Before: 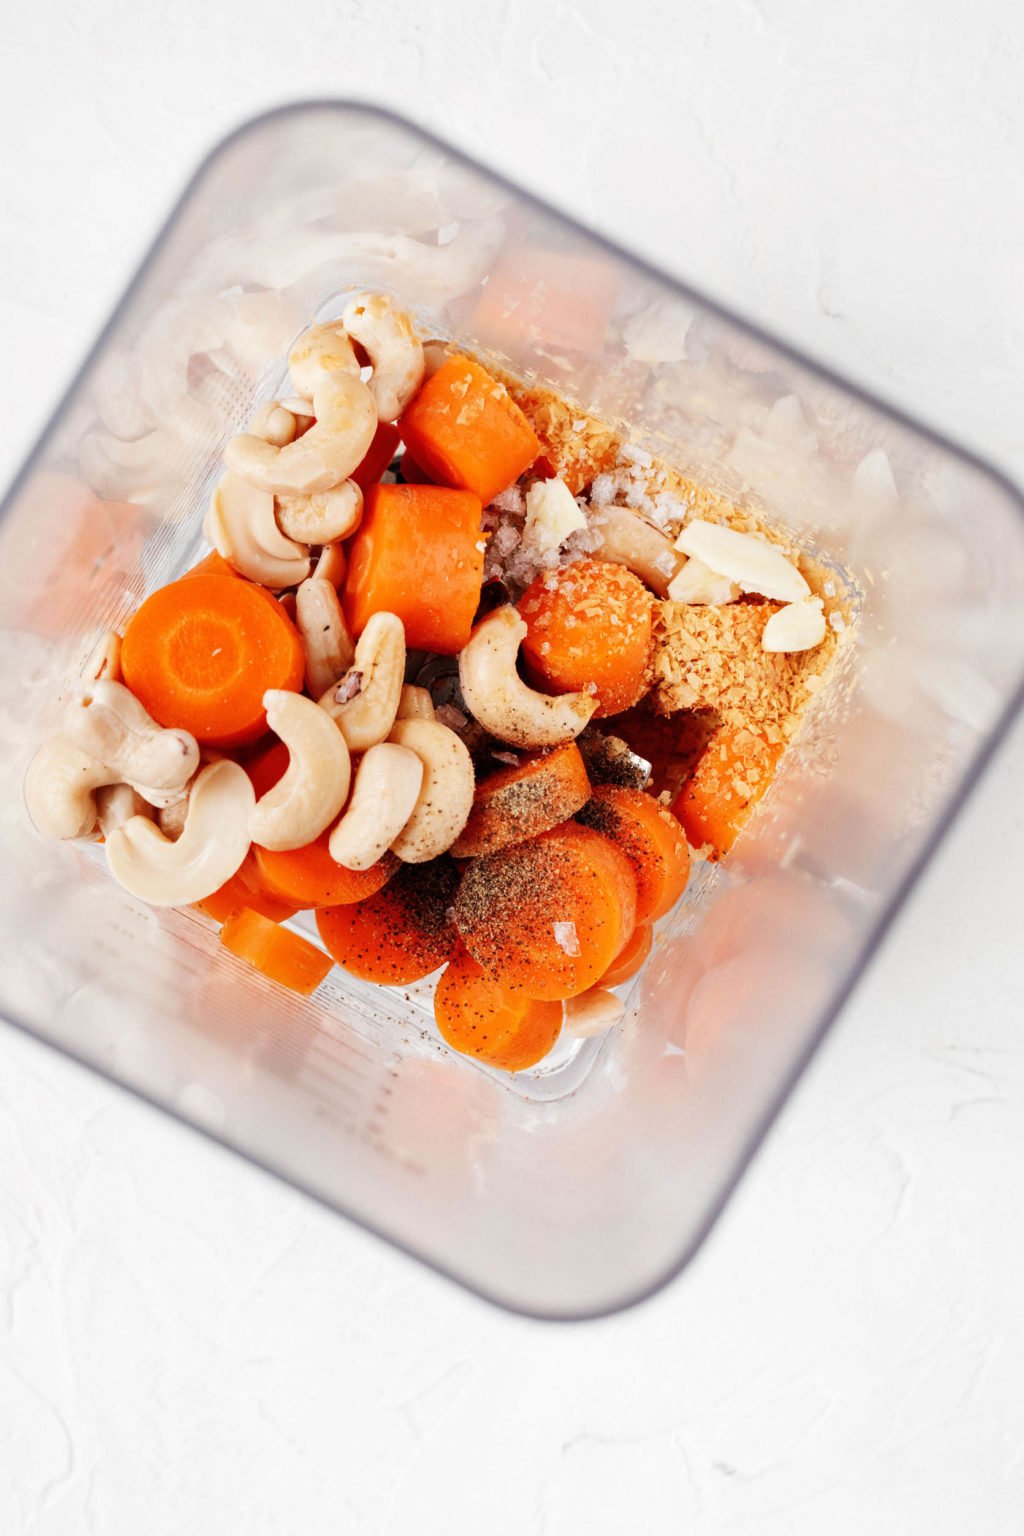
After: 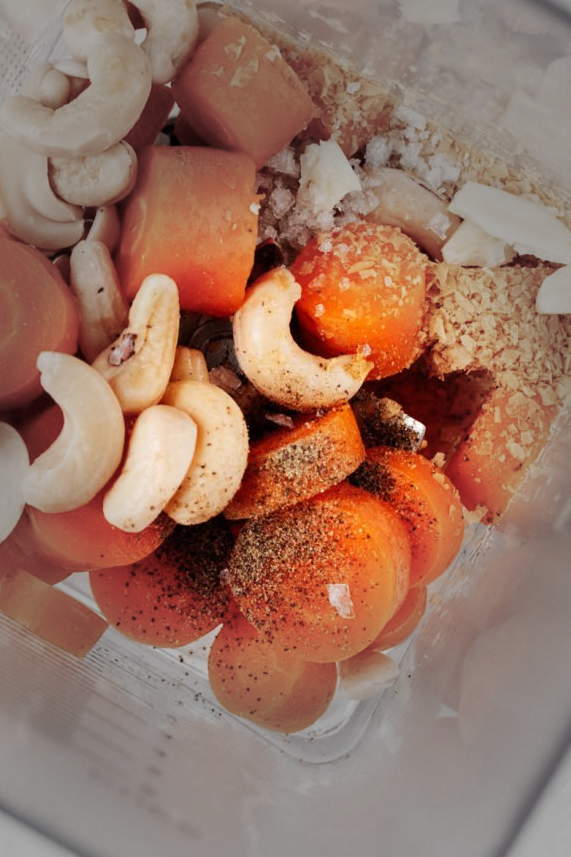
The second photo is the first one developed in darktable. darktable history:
crop and rotate: left 22.13%, top 22.054%, right 22.026%, bottom 22.102%
vignetting: fall-off start 31.28%, fall-off radius 34.64%, brightness -0.575
